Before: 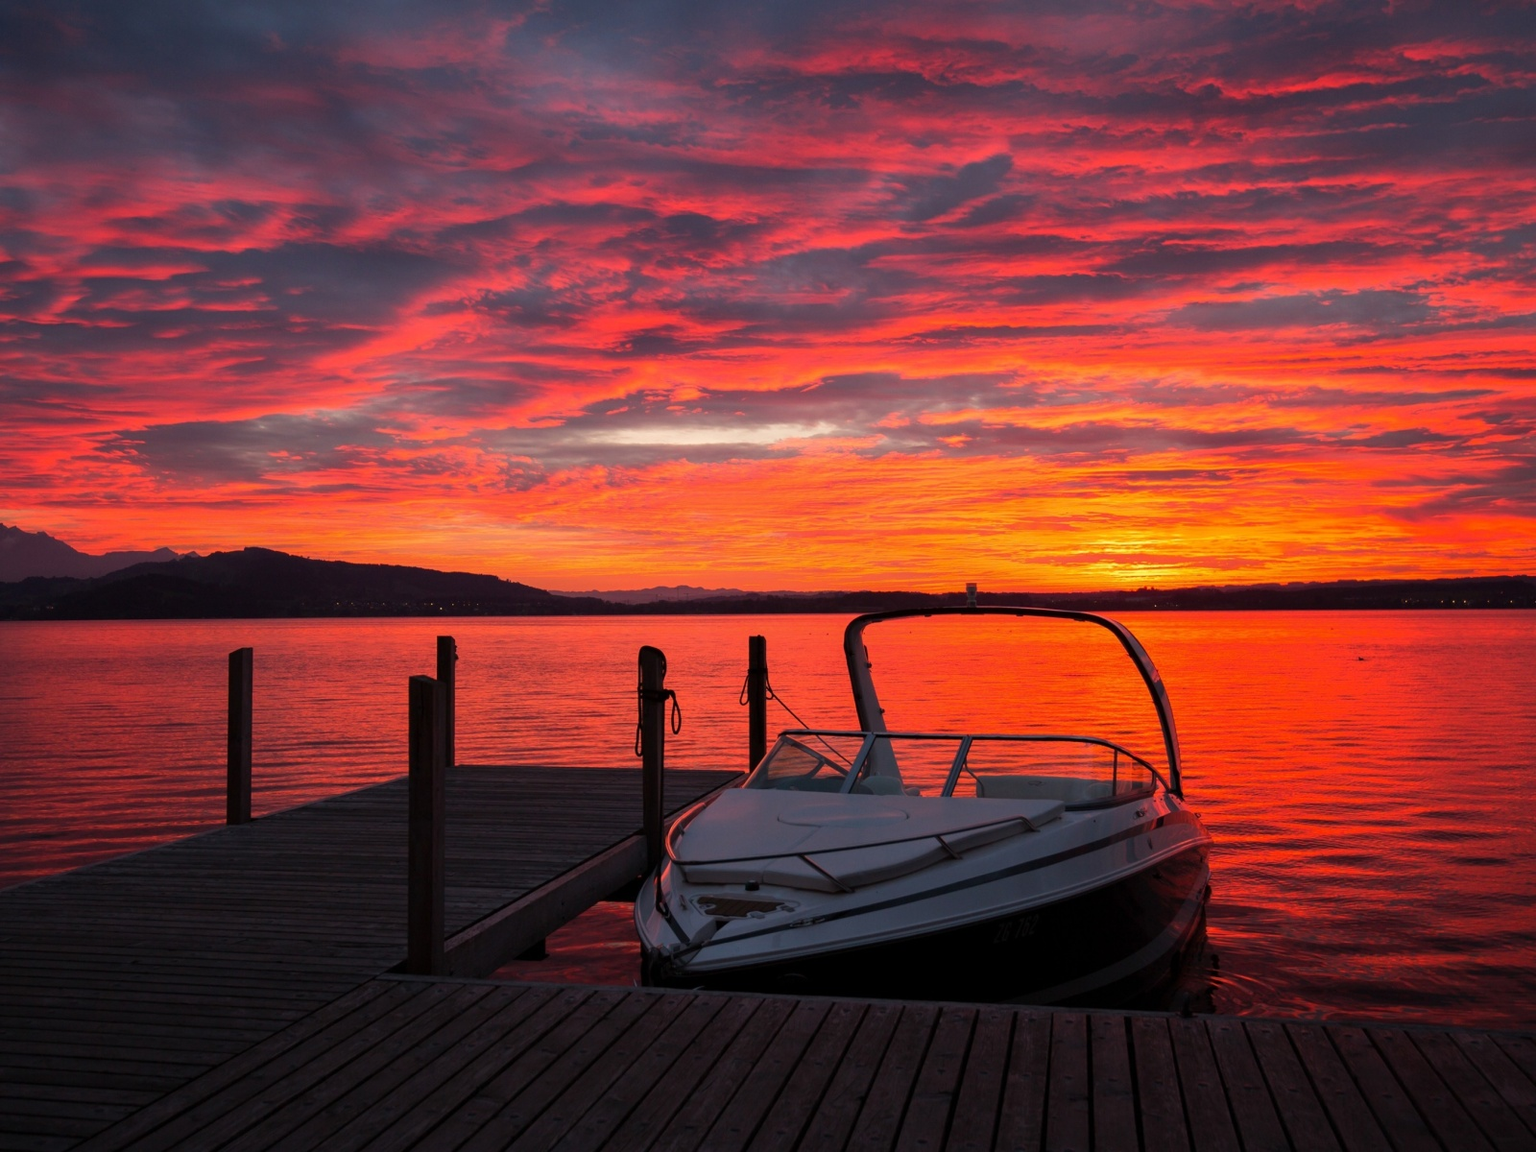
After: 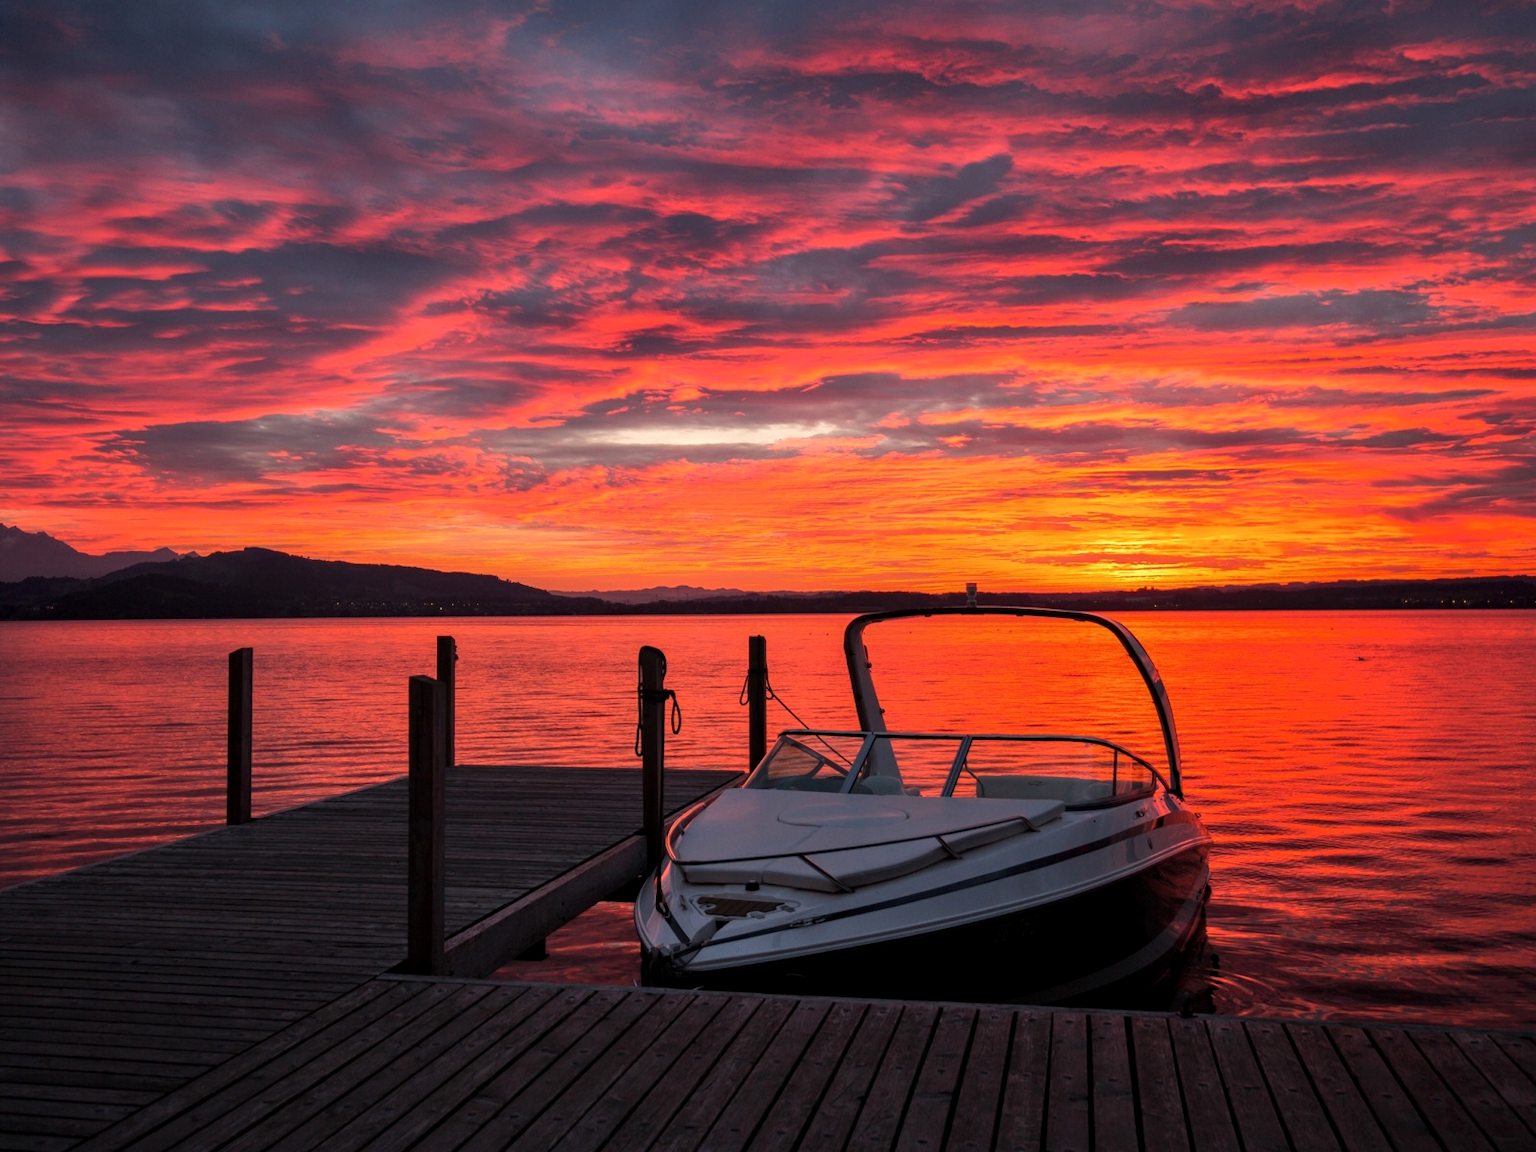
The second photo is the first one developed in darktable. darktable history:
shadows and highlights: shadows 30.77, highlights 0.125, soften with gaussian
local contrast: on, module defaults
